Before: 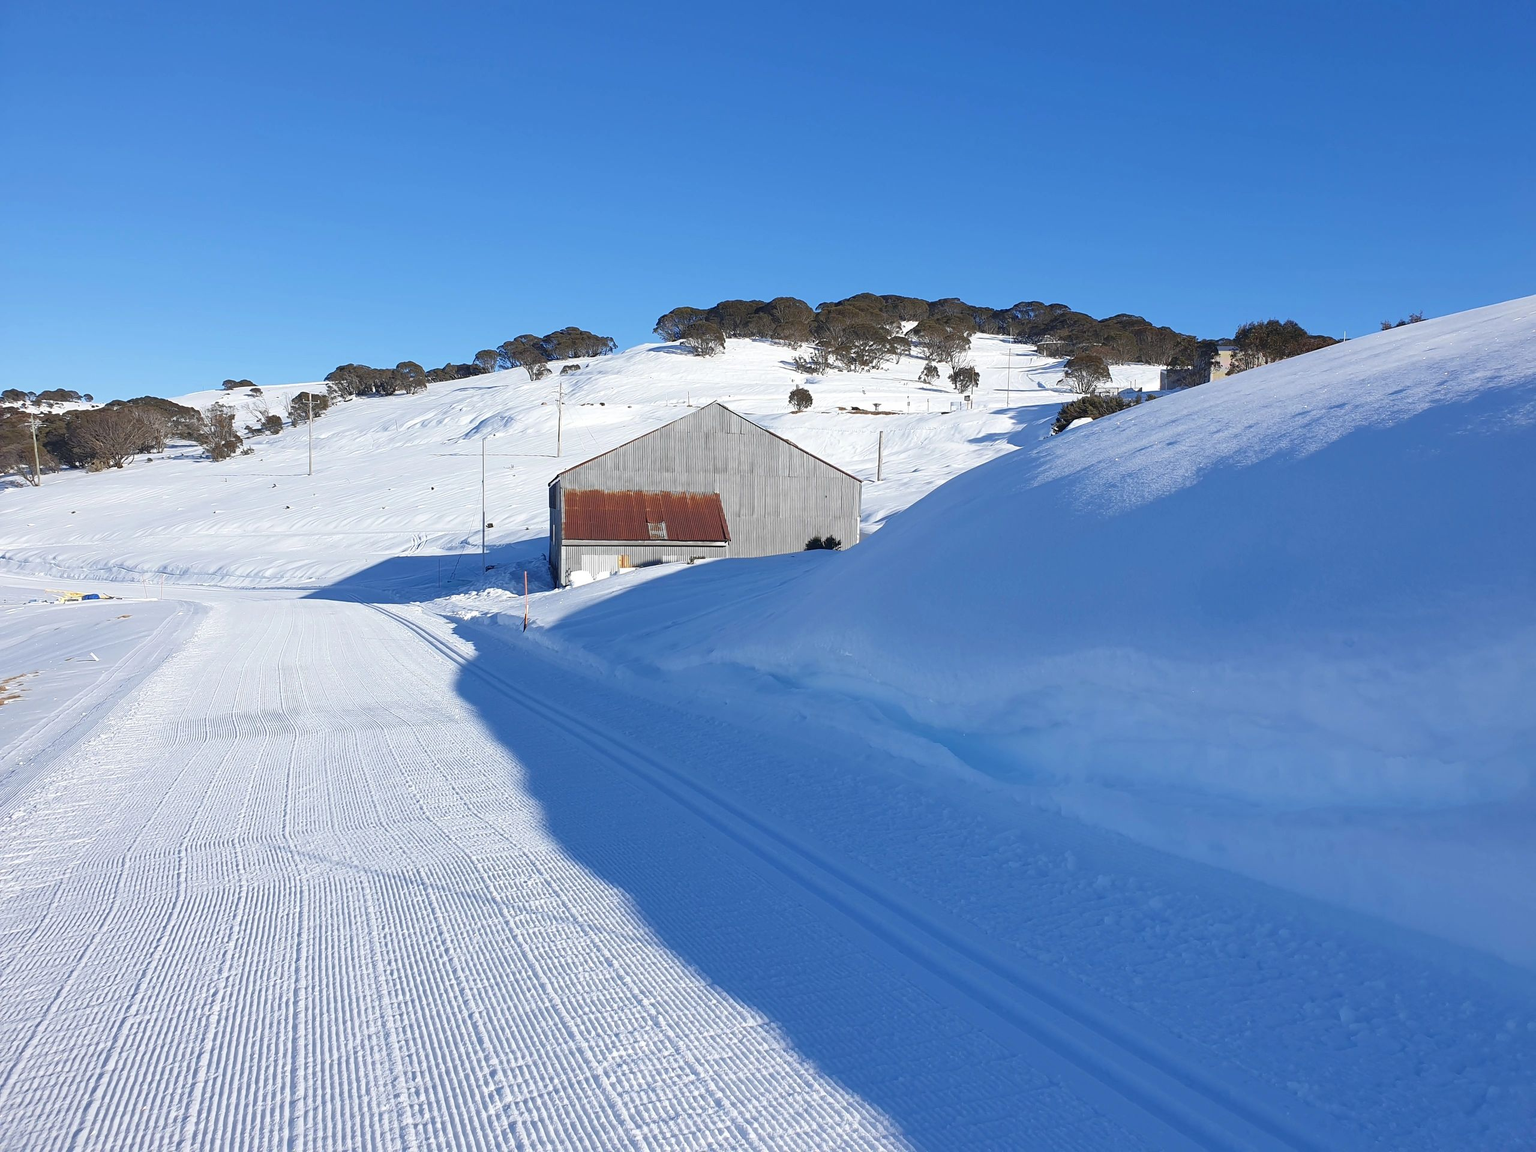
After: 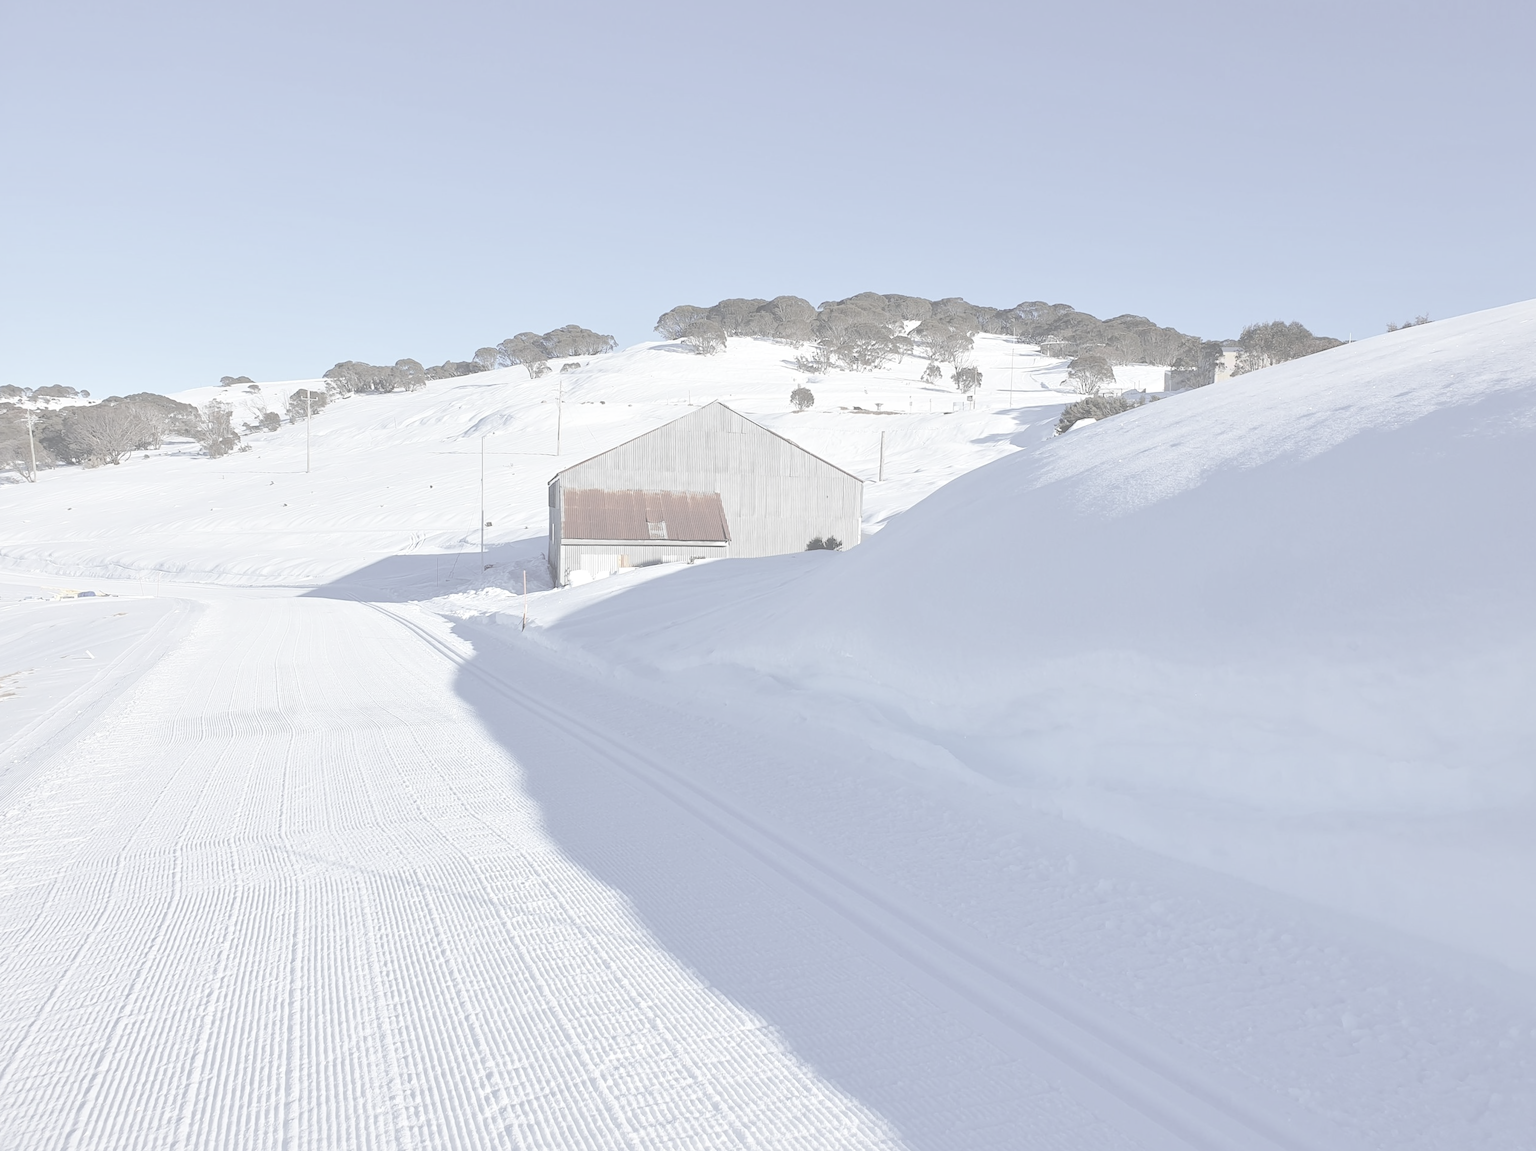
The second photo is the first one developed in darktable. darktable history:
local contrast: mode bilateral grid, contrast 21, coarseness 50, detail 119%, midtone range 0.2
crop and rotate: angle -0.277°
contrast brightness saturation: contrast -0.332, brightness 0.731, saturation -0.782
tone equalizer: -8 EV -0.716 EV, -7 EV -0.712 EV, -6 EV -0.637 EV, -5 EV -0.384 EV, -3 EV 0.403 EV, -2 EV 0.6 EV, -1 EV 0.688 EV, +0 EV 0.752 EV
